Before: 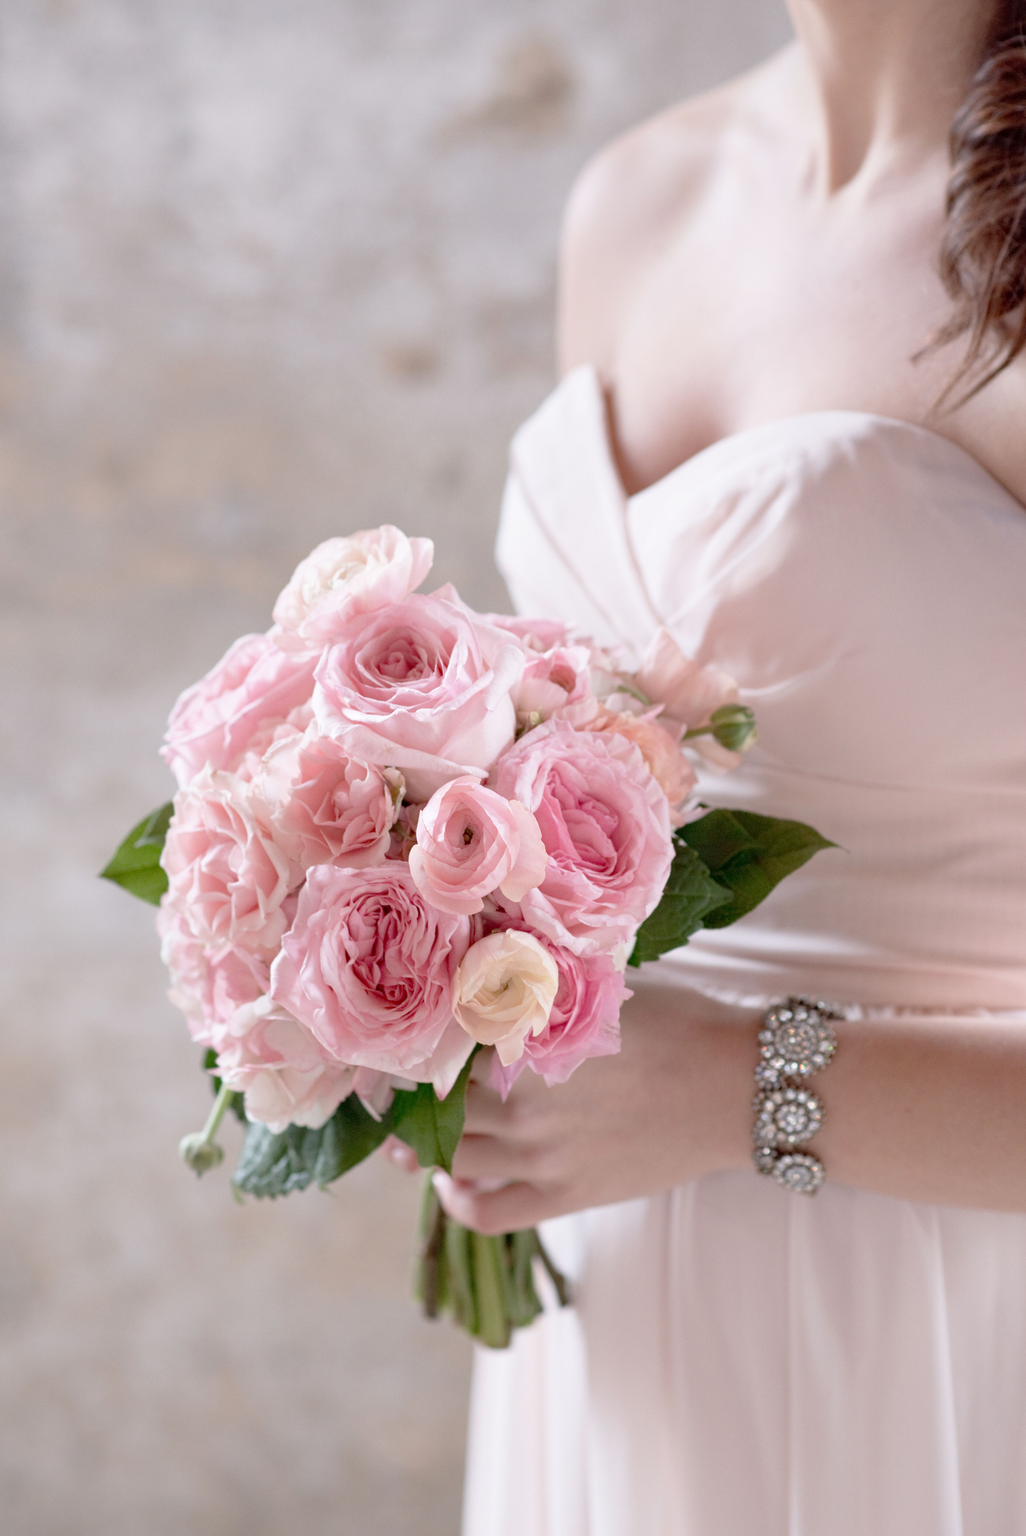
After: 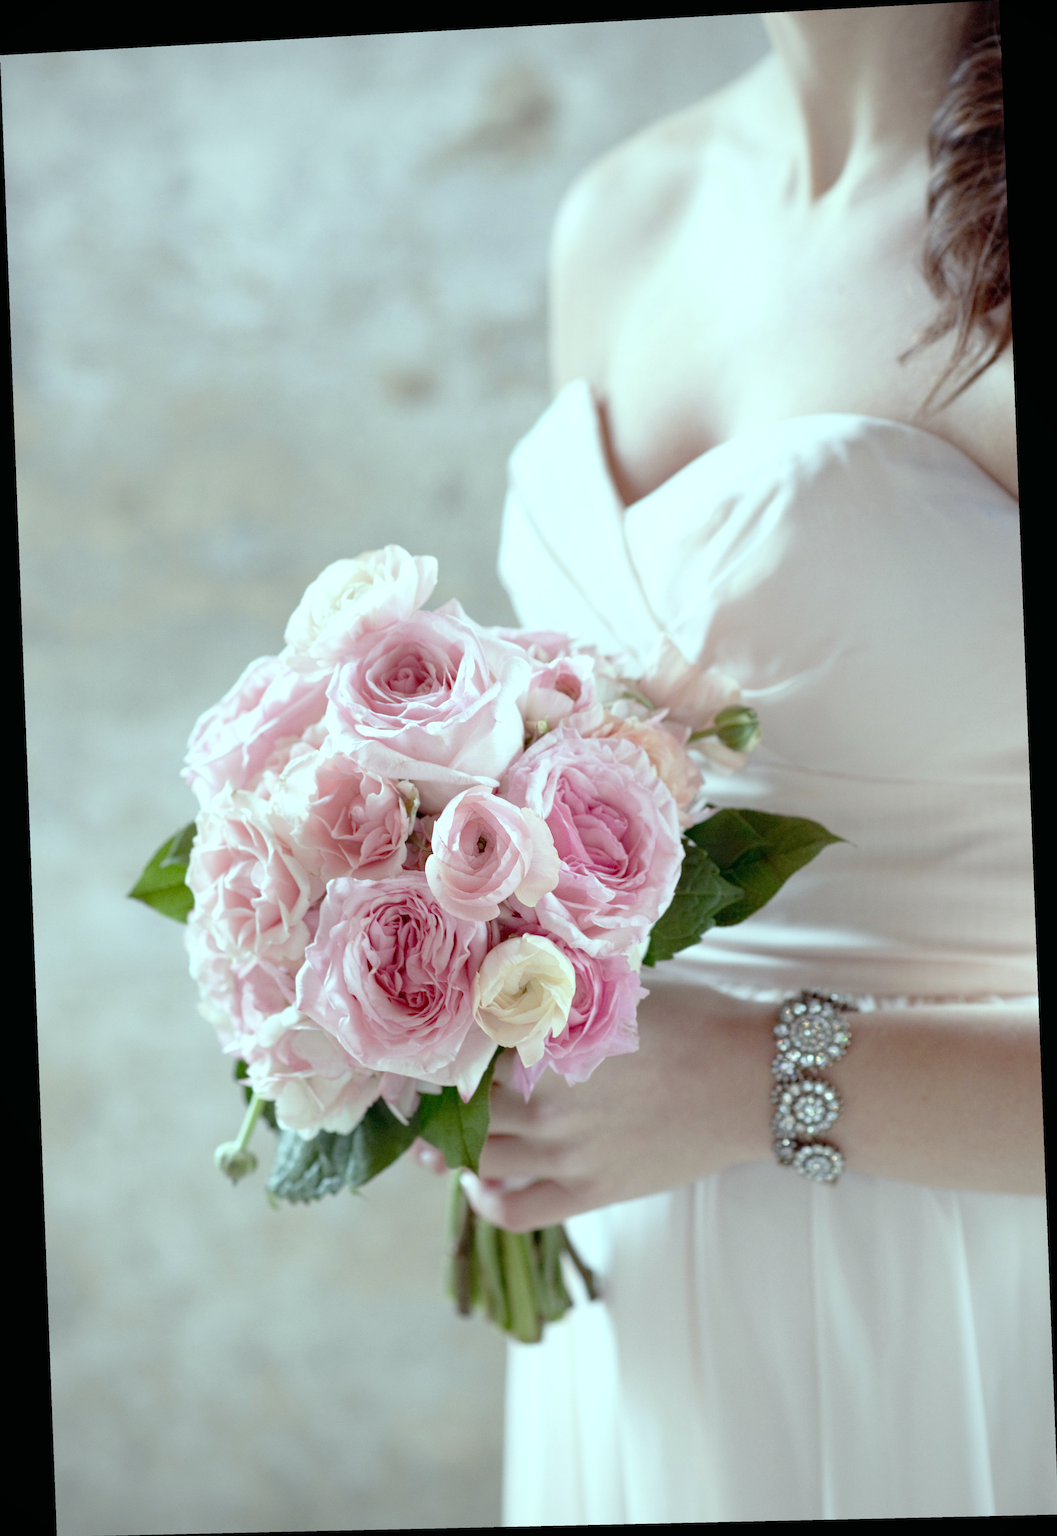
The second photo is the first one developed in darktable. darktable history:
color balance: mode lift, gamma, gain (sRGB), lift [0.997, 0.979, 1.021, 1.011], gamma [1, 1.084, 0.916, 0.998], gain [1, 0.87, 1.13, 1.101], contrast 4.55%, contrast fulcrum 38.24%, output saturation 104.09%
rotate and perspective: rotation -2.22°, lens shift (horizontal) -0.022, automatic cropping off
vignetting: fall-off radius 81.94%
color correction: highlights a* 3.84, highlights b* 5.07
white balance: red 0.988, blue 1.017
